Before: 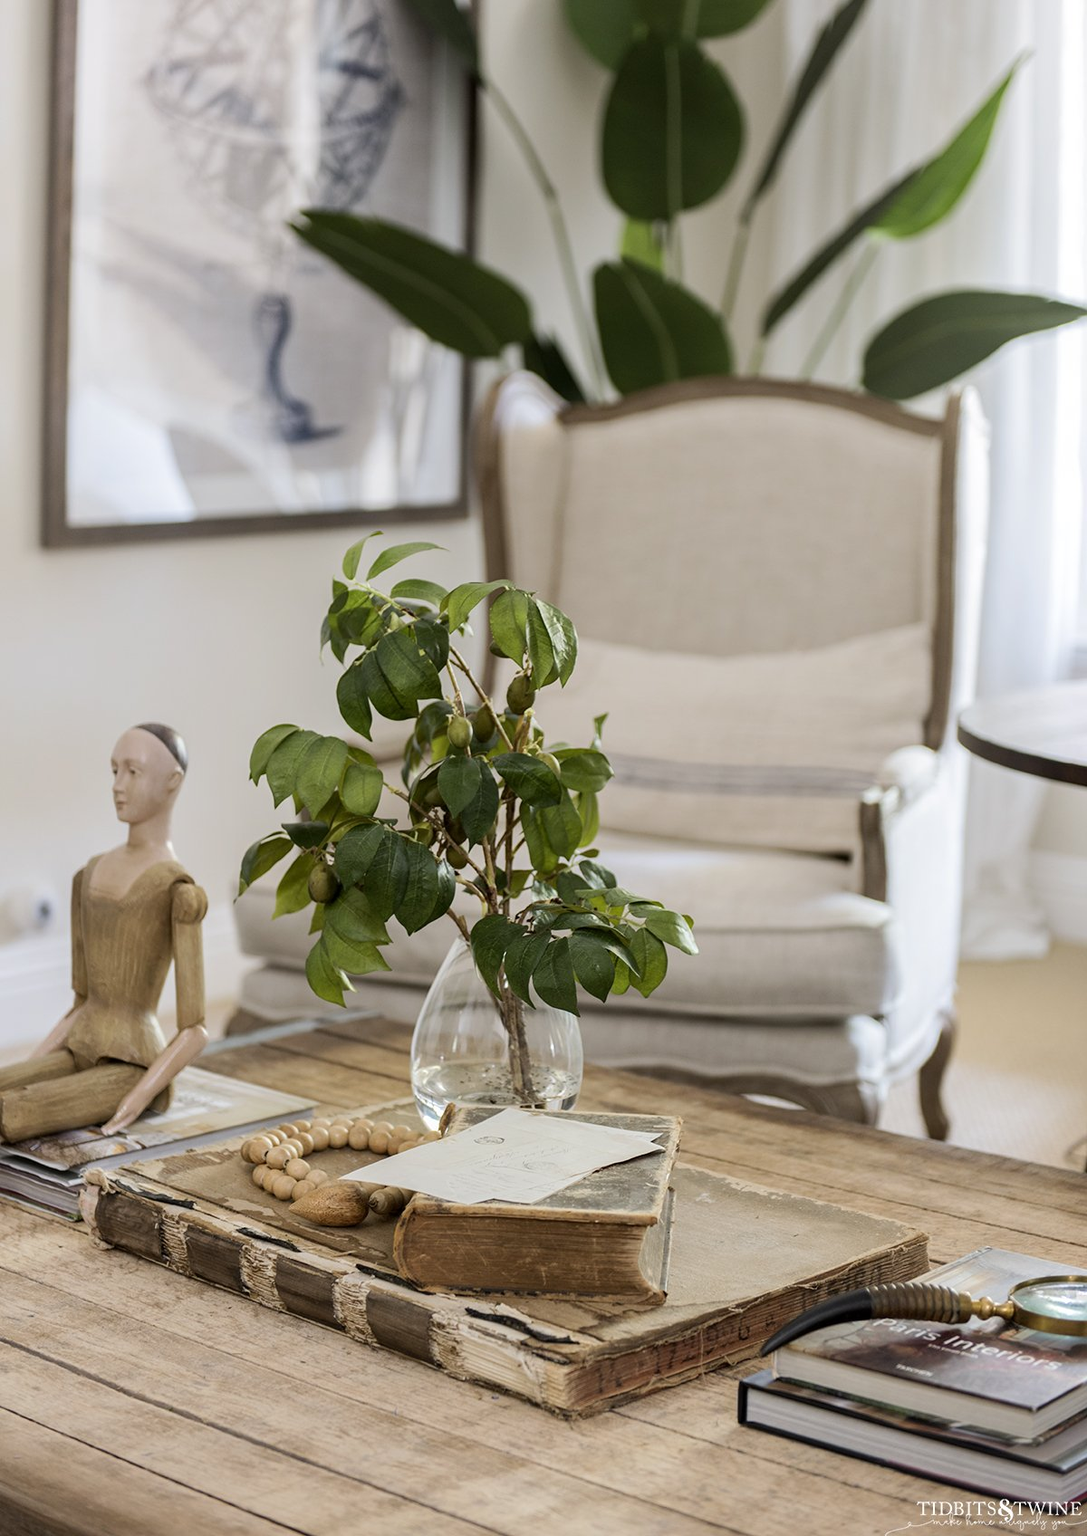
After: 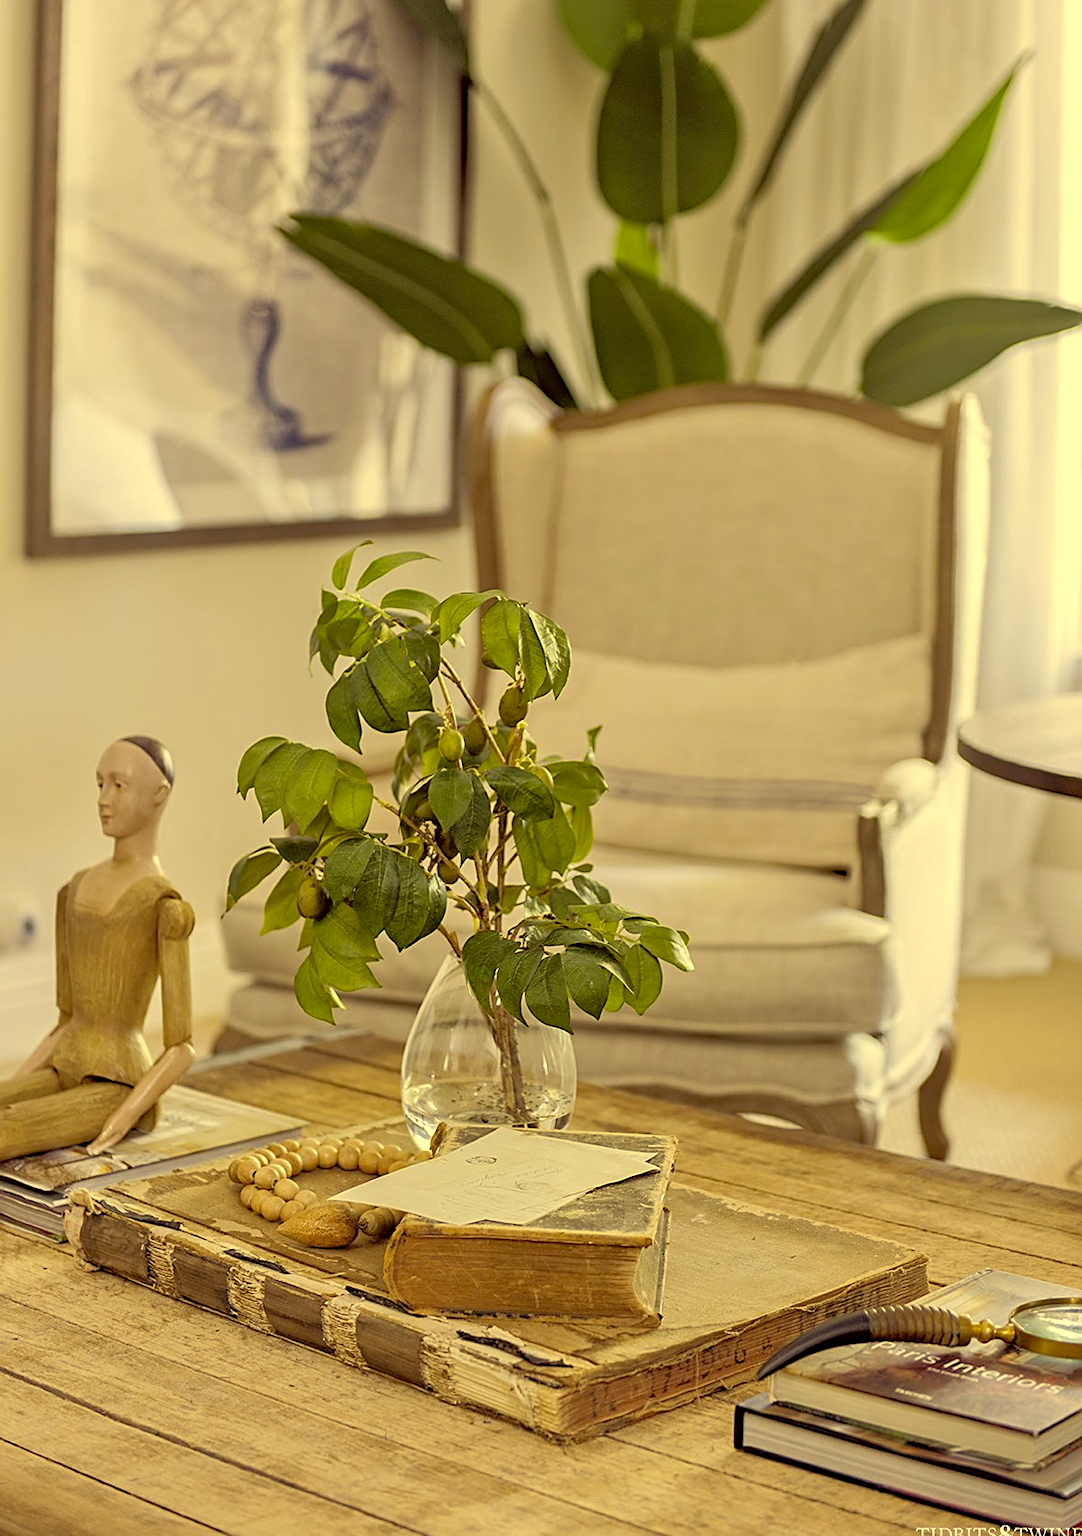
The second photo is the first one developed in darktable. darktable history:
shadows and highlights: shadows 25.81, highlights -23.15
color correction: highlights a* -0.612, highlights b* 39.86, shadows a* 9.77, shadows b* -0.397
tone equalizer: -7 EV 0.147 EV, -6 EV 0.635 EV, -5 EV 1.15 EV, -4 EV 1.34 EV, -3 EV 1.15 EV, -2 EV 0.6 EV, -1 EV 0.166 EV
crop and rotate: left 1.54%, right 0.518%, bottom 1.66%
sharpen: on, module defaults
haze removal: compatibility mode true, adaptive false
